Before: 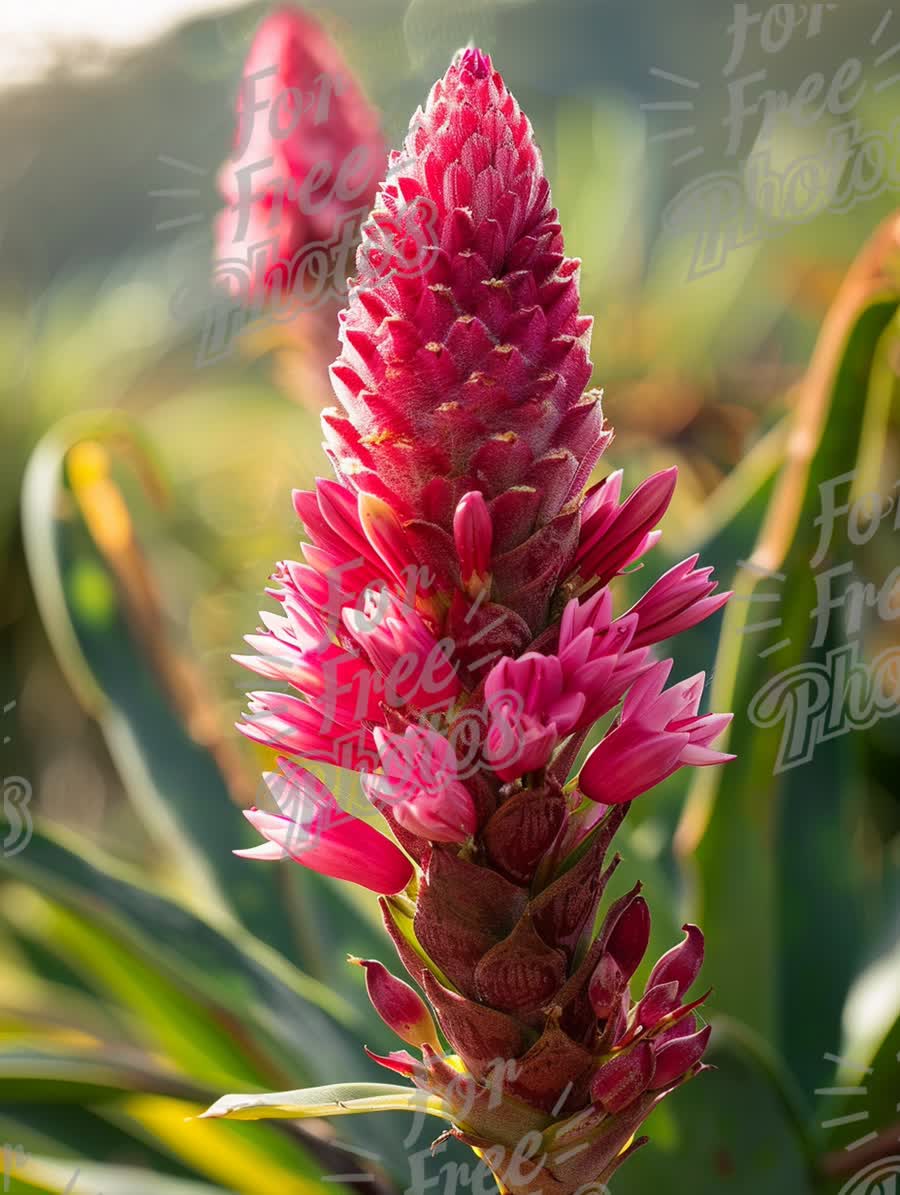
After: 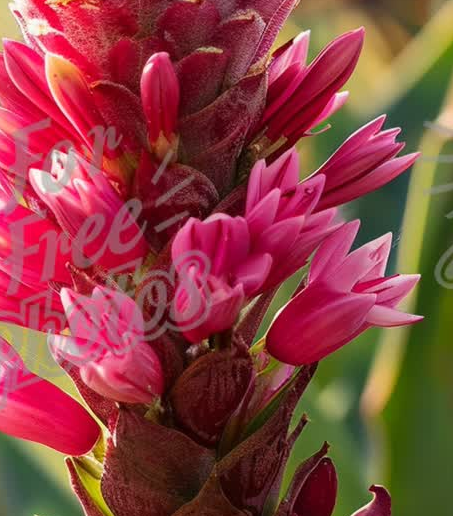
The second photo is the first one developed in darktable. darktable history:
crop: left 34.834%, top 36.793%, right 14.777%, bottom 19.989%
